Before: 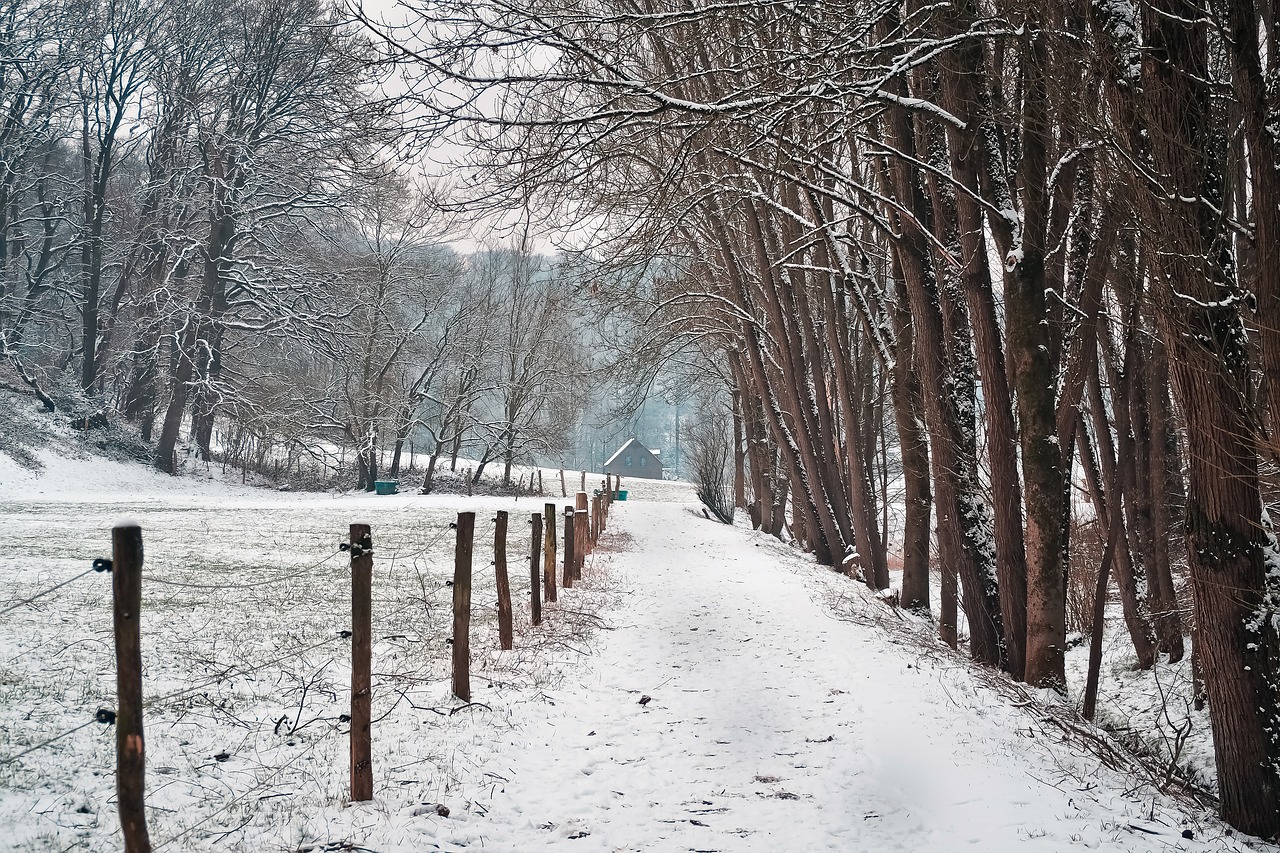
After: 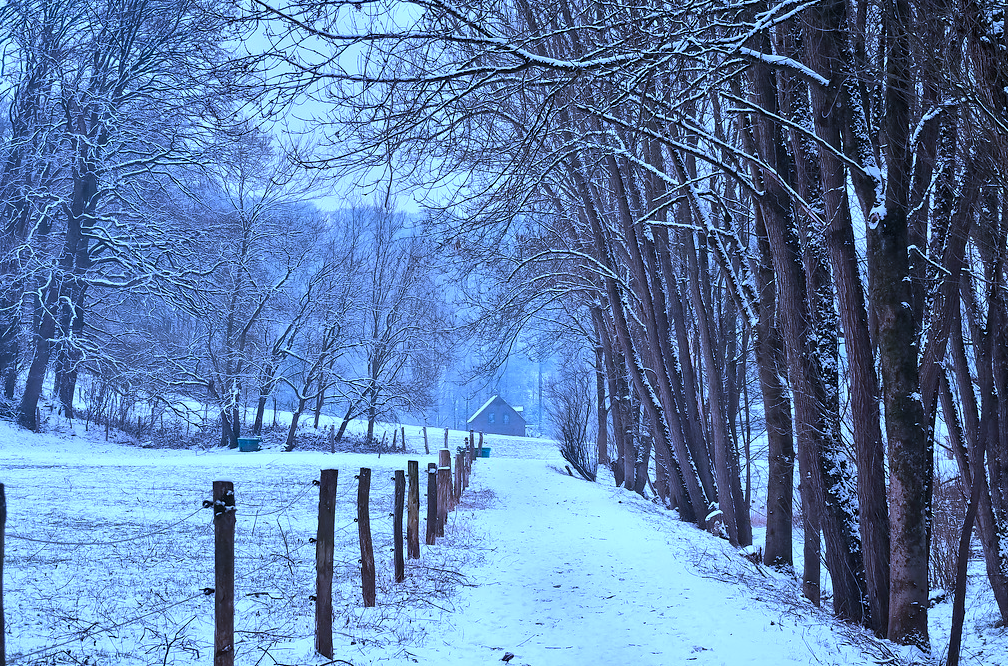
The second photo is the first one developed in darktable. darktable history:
crop and rotate: left 10.77%, top 5.1%, right 10.41%, bottom 16.76%
color correction: saturation 1.1
local contrast: highlights 100%, shadows 100%, detail 120%, midtone range 0.2
white balance: red 0.766, blue 1.537
